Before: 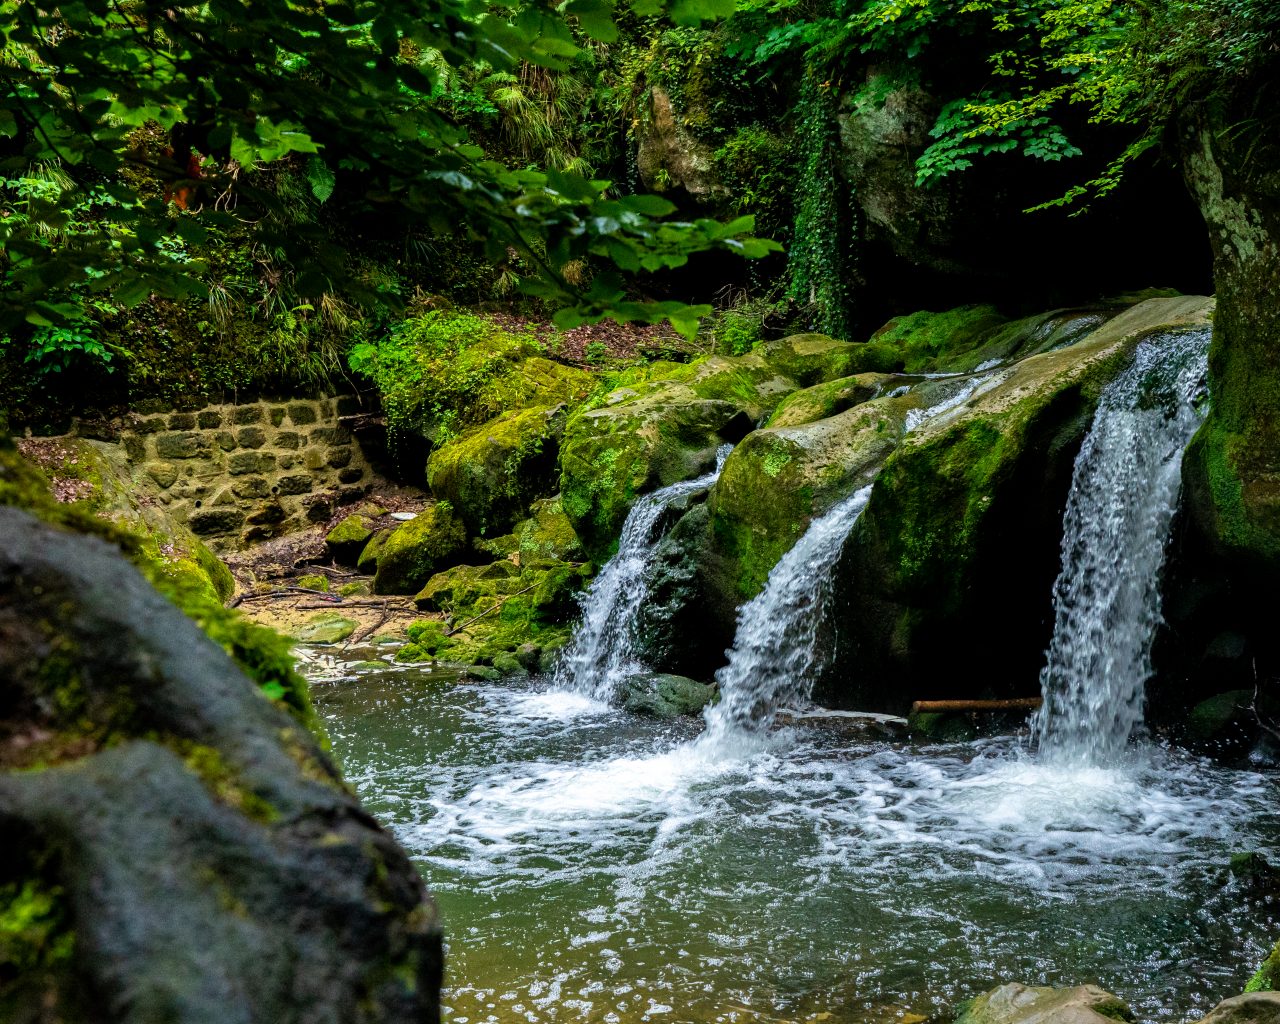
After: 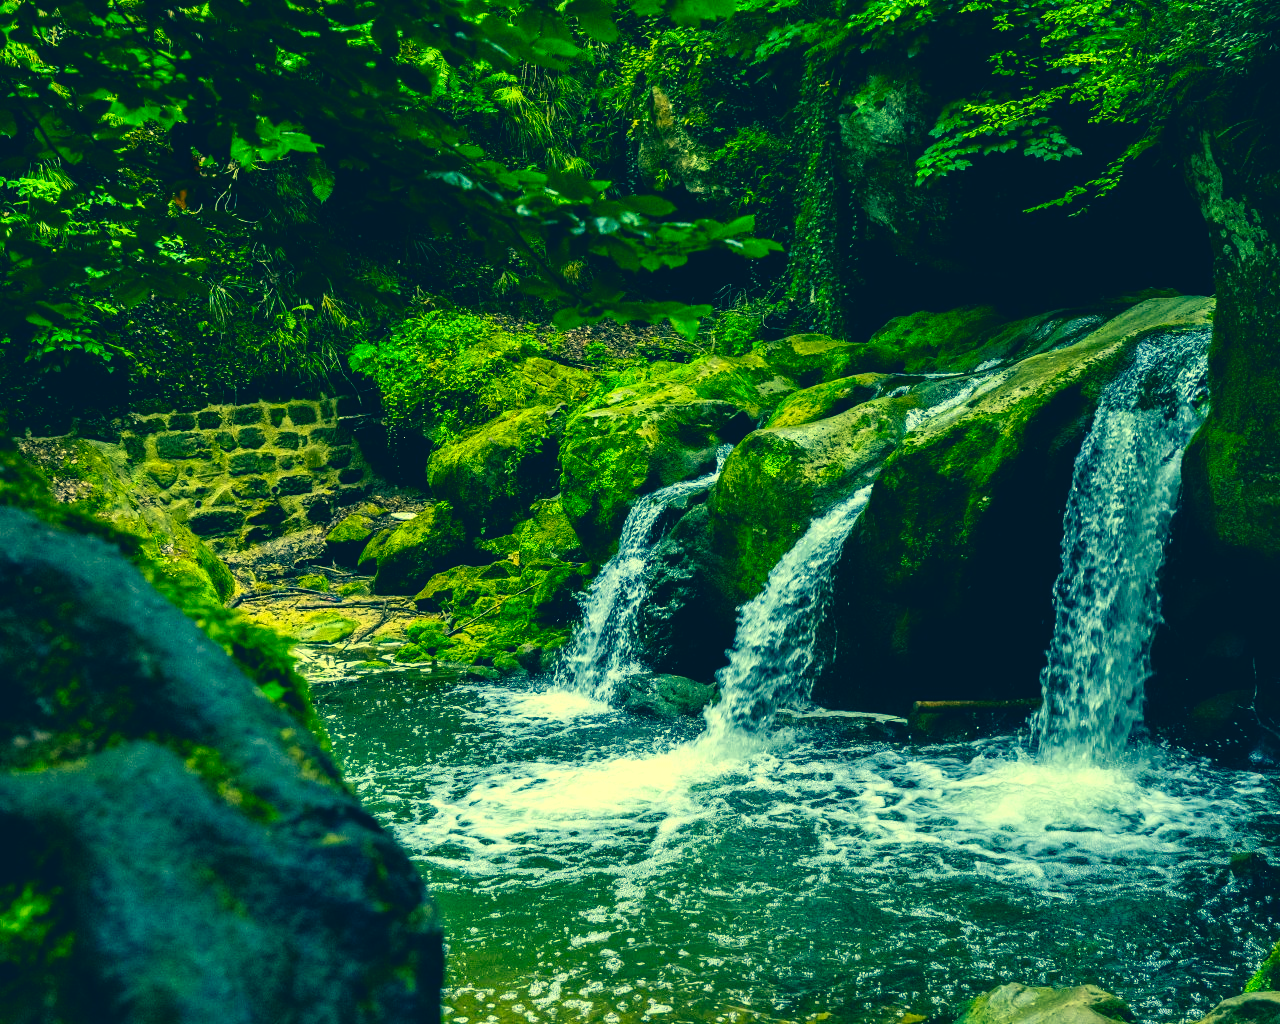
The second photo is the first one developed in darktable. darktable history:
color correction: highlights a* -15.59, highlights b* 39.89, shadows a* -39.69, shadows b* -26.49
contrast brightness saturation: contrast 0.148, brightness -0.009, saturation 0.103
exposure: exposure 0.203 EV, compensate highlight preservation false
